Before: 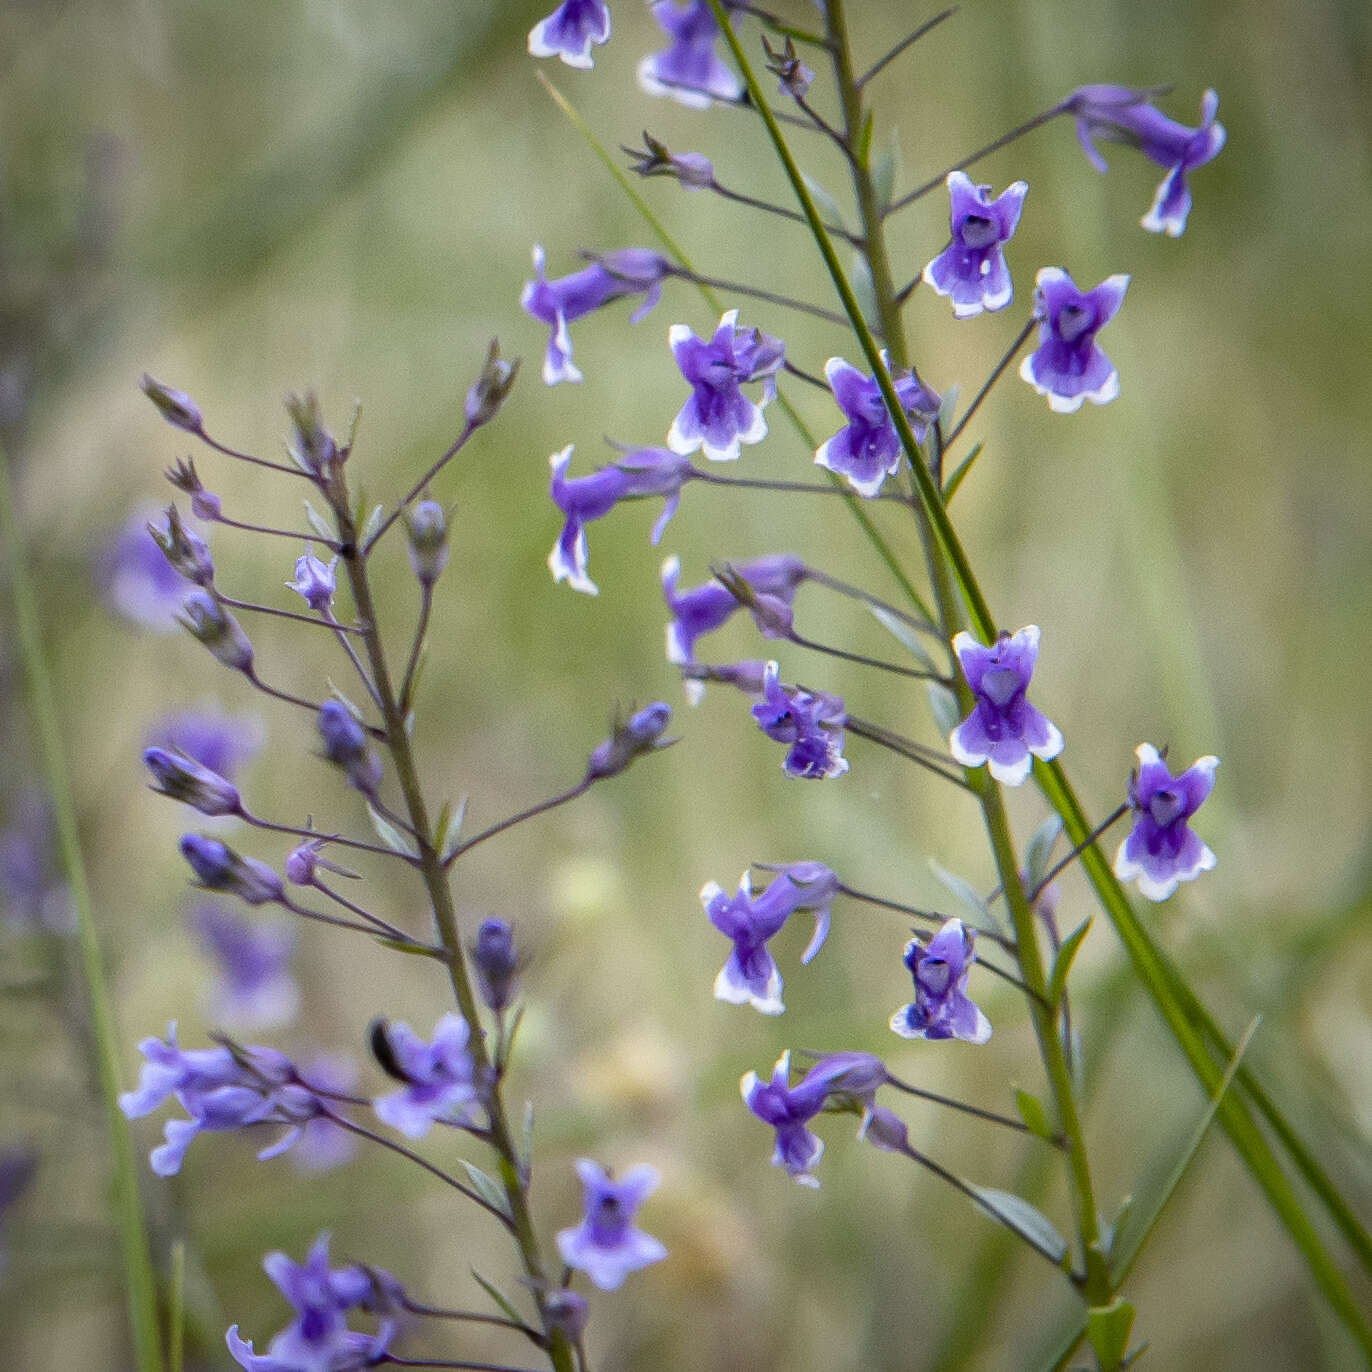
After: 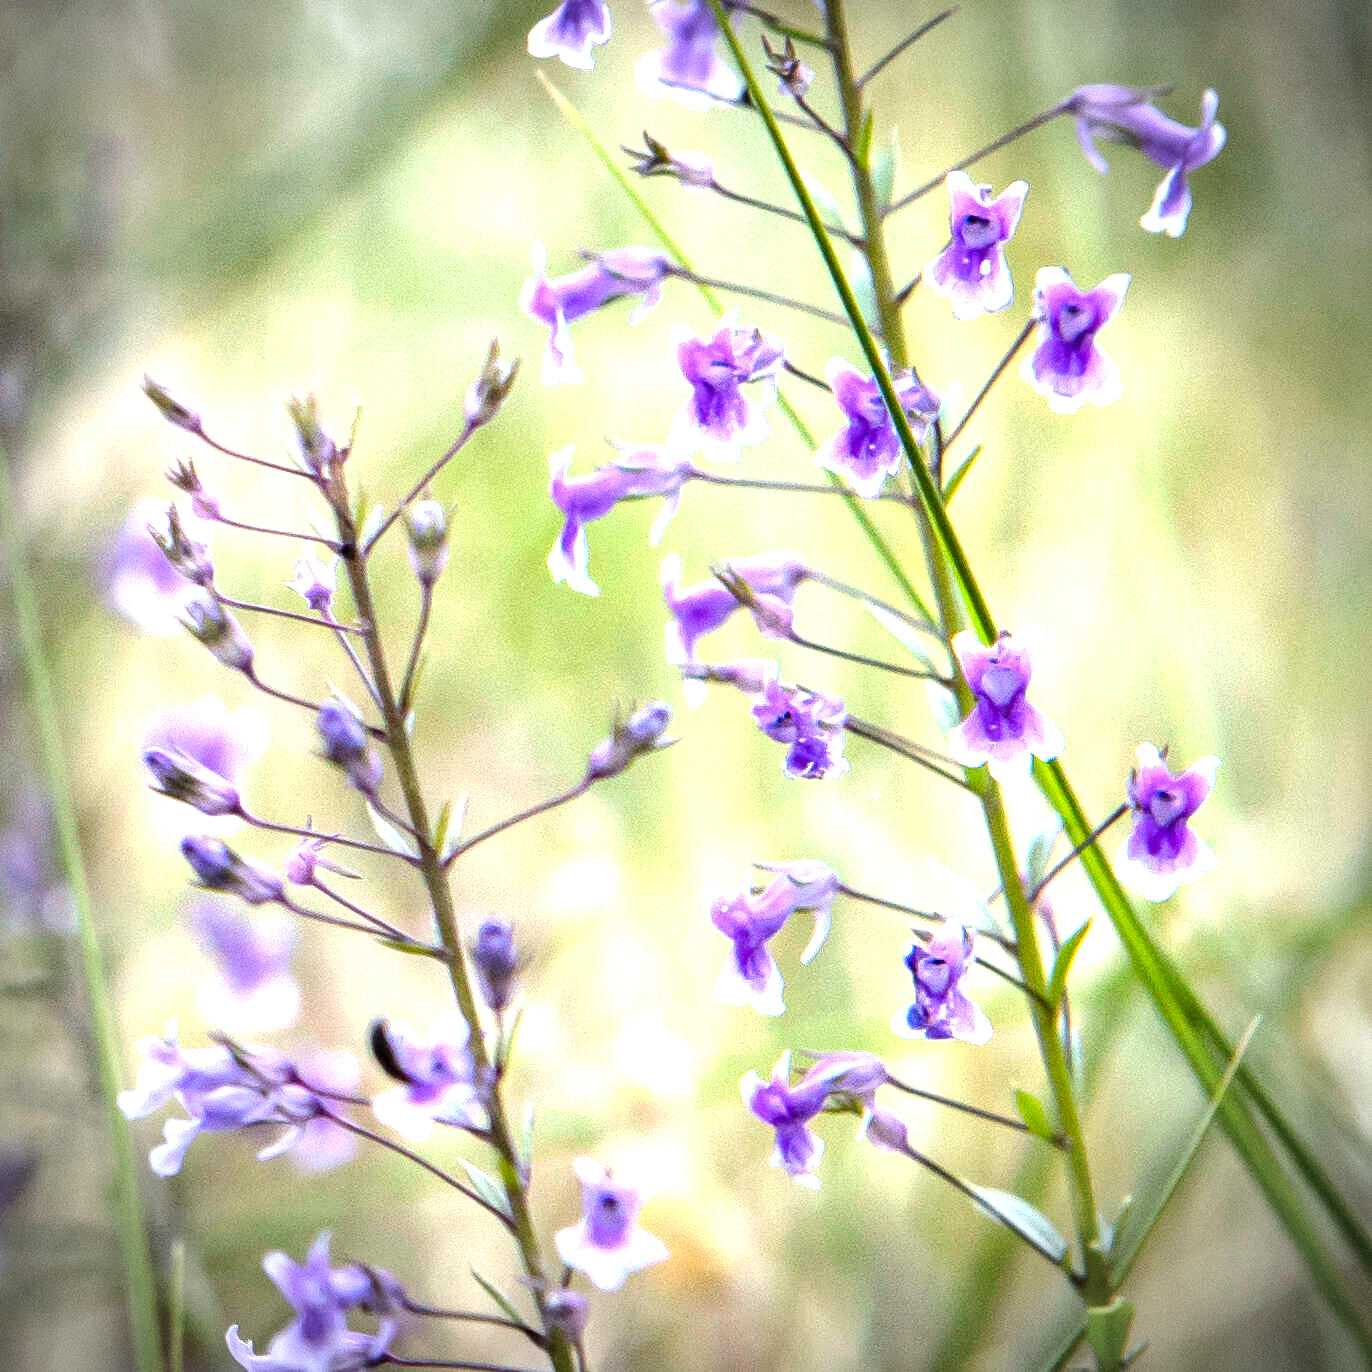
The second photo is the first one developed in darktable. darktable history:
tone equalizer: -8 EV -0.417 EV, -7 EV -0.389 EV, -6 EV -0.333 EV, -5 EV -0.222 EV, -3 EV 0.222 EV, -2 EV 0.333 EV, -1 EV 0.389 EV, +0 EV 0.417 EV, edges refinement/feathering 500, mask exposure compensation -1.57 EV, preserve details no
exposure: black level correction 0, exposure 1.2 EV, compensate highlight preservation false
vignetting: automatic ratio true
